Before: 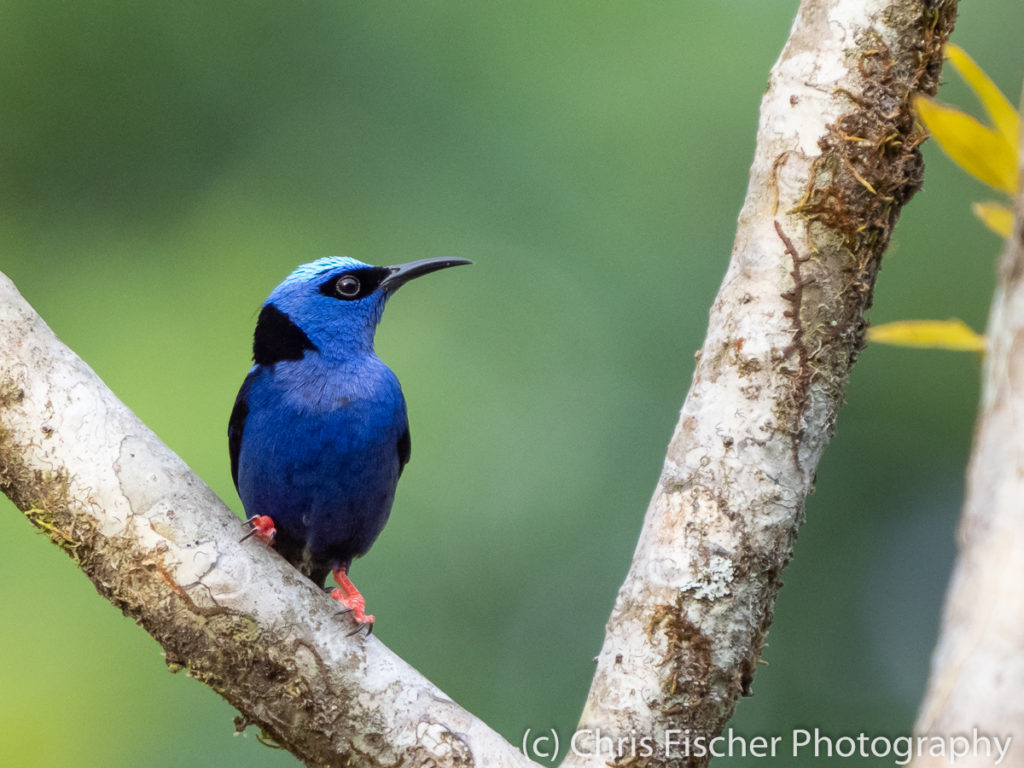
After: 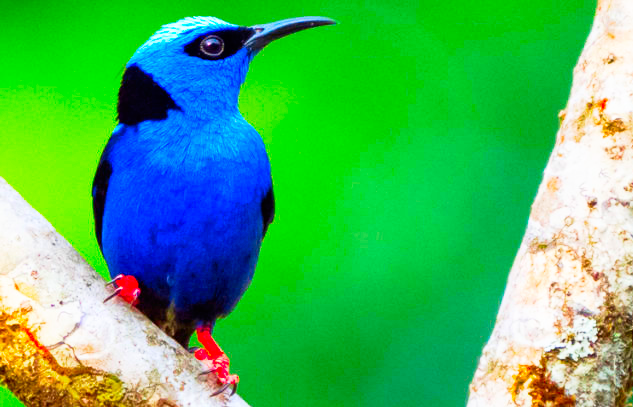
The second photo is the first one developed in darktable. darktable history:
crop: left 13.336%, top 31.379%, right 24.758%, bottom 15.588%
color correction: highlights b* -0.043, saturation 2.95
base curve: curves: ch0 [(0, 0) (0.005, 0.002) (0.193, 0.295) (0.399, 0.664) (0.75, 0.928) (1, 1)], preserve colors none
